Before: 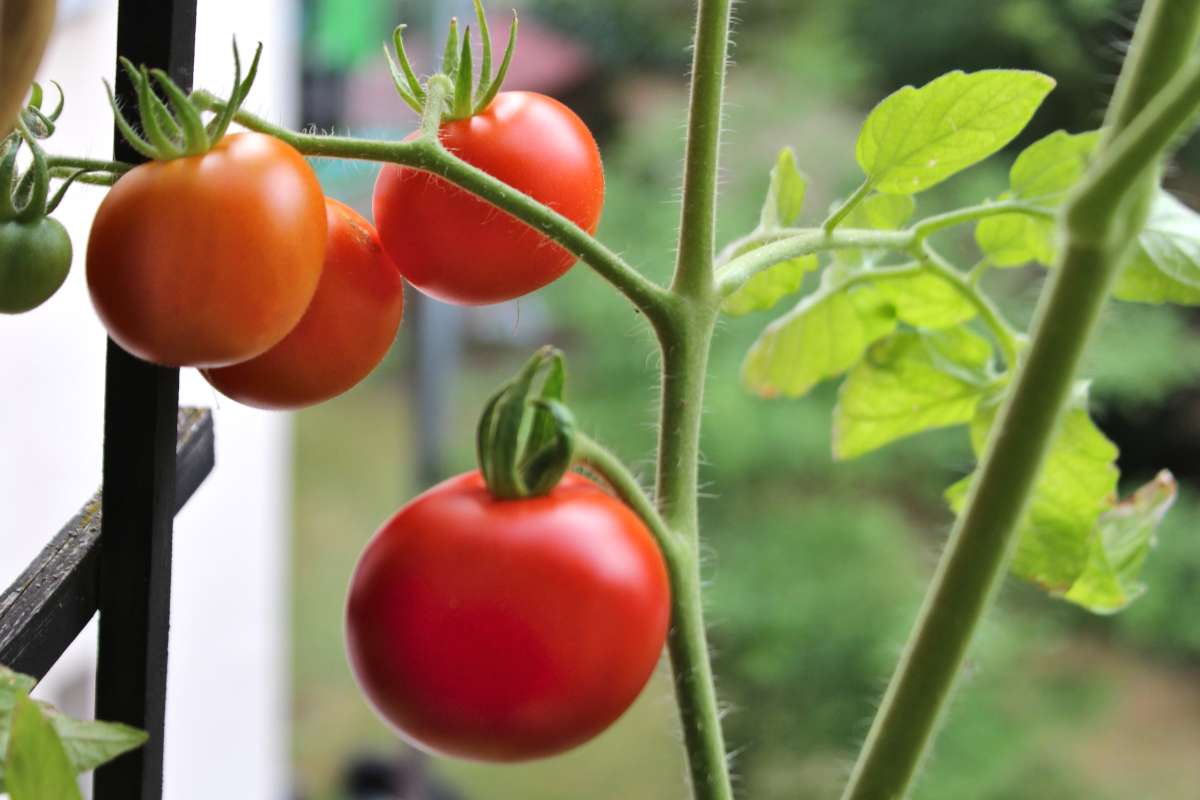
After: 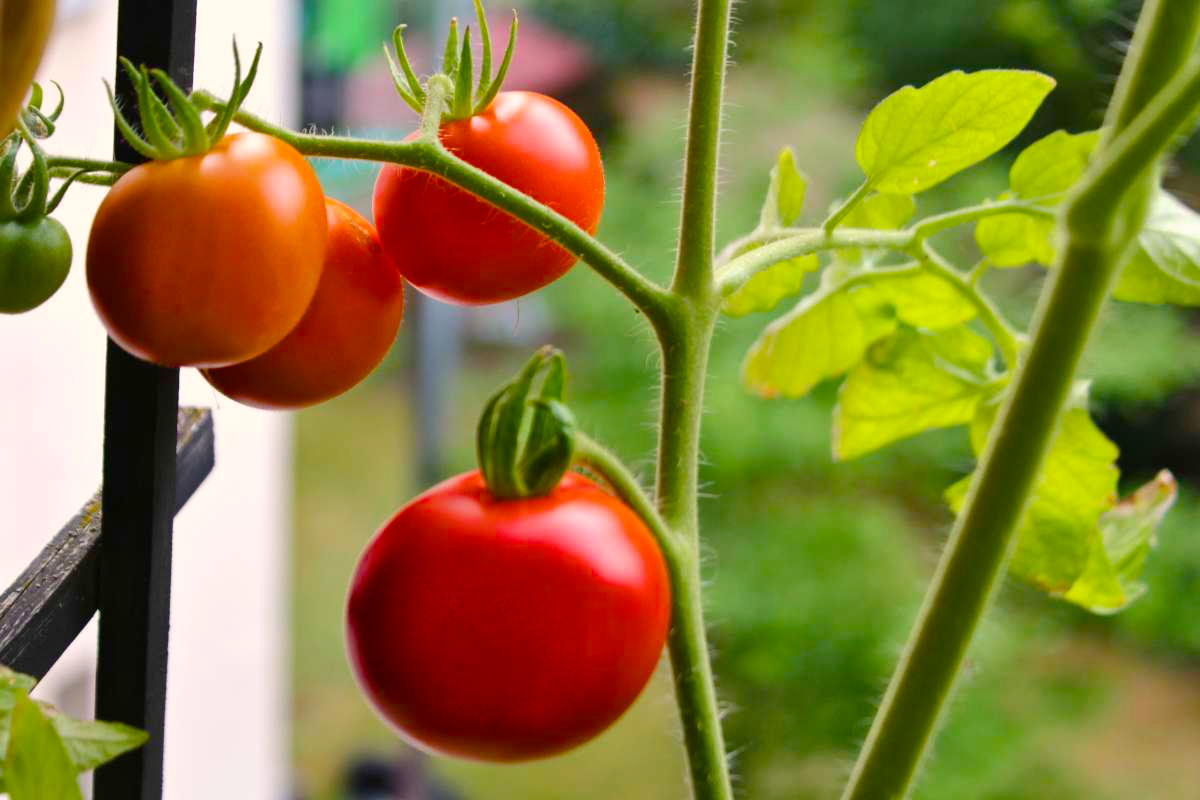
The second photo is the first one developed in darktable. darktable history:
color balance rgb: highlights gain › chroma 2.881%, highlights gain › hue 61.91°, linear chroma grading › global chroma 15.261%, perceptual saturation grading › global saturation 20%, perceptual saturation grading › highlights -25.593%, perceptual saturation grading › shadows 50.181%, global vibrance 20%
